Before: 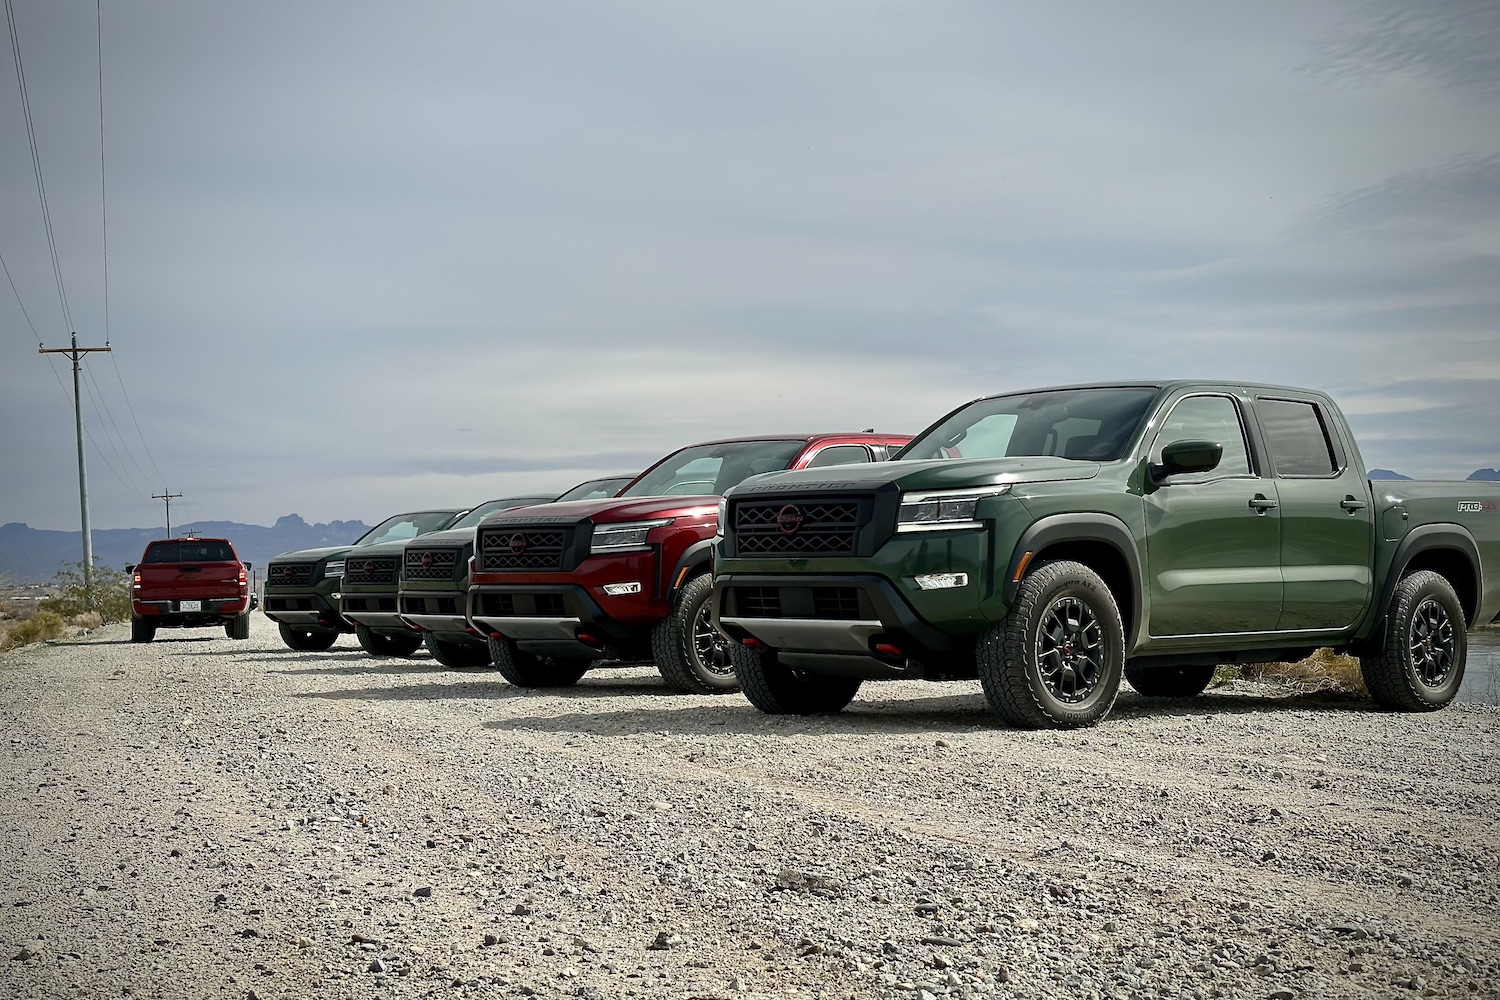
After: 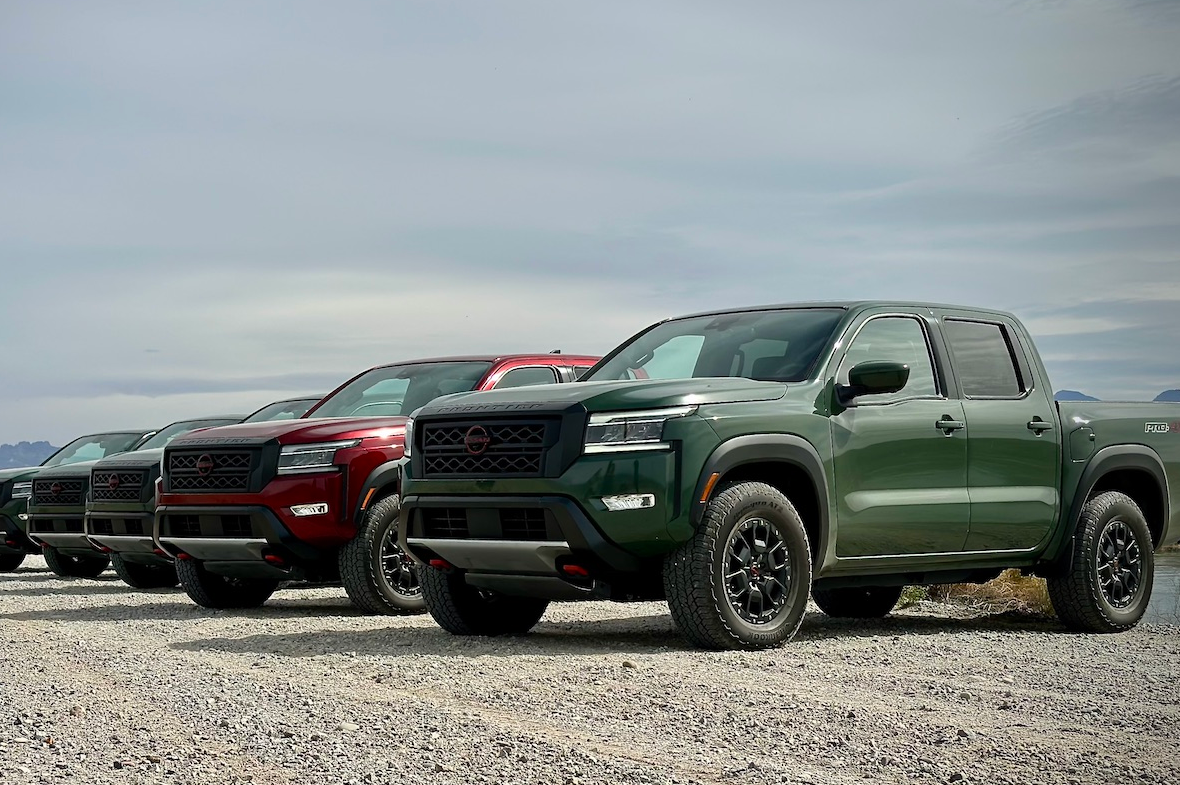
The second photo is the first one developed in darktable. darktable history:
exposure: compensate highlight preservation false
crop and rotate: left 20.867%, top 7.976%, right 0.445%, bottom 13.505%
